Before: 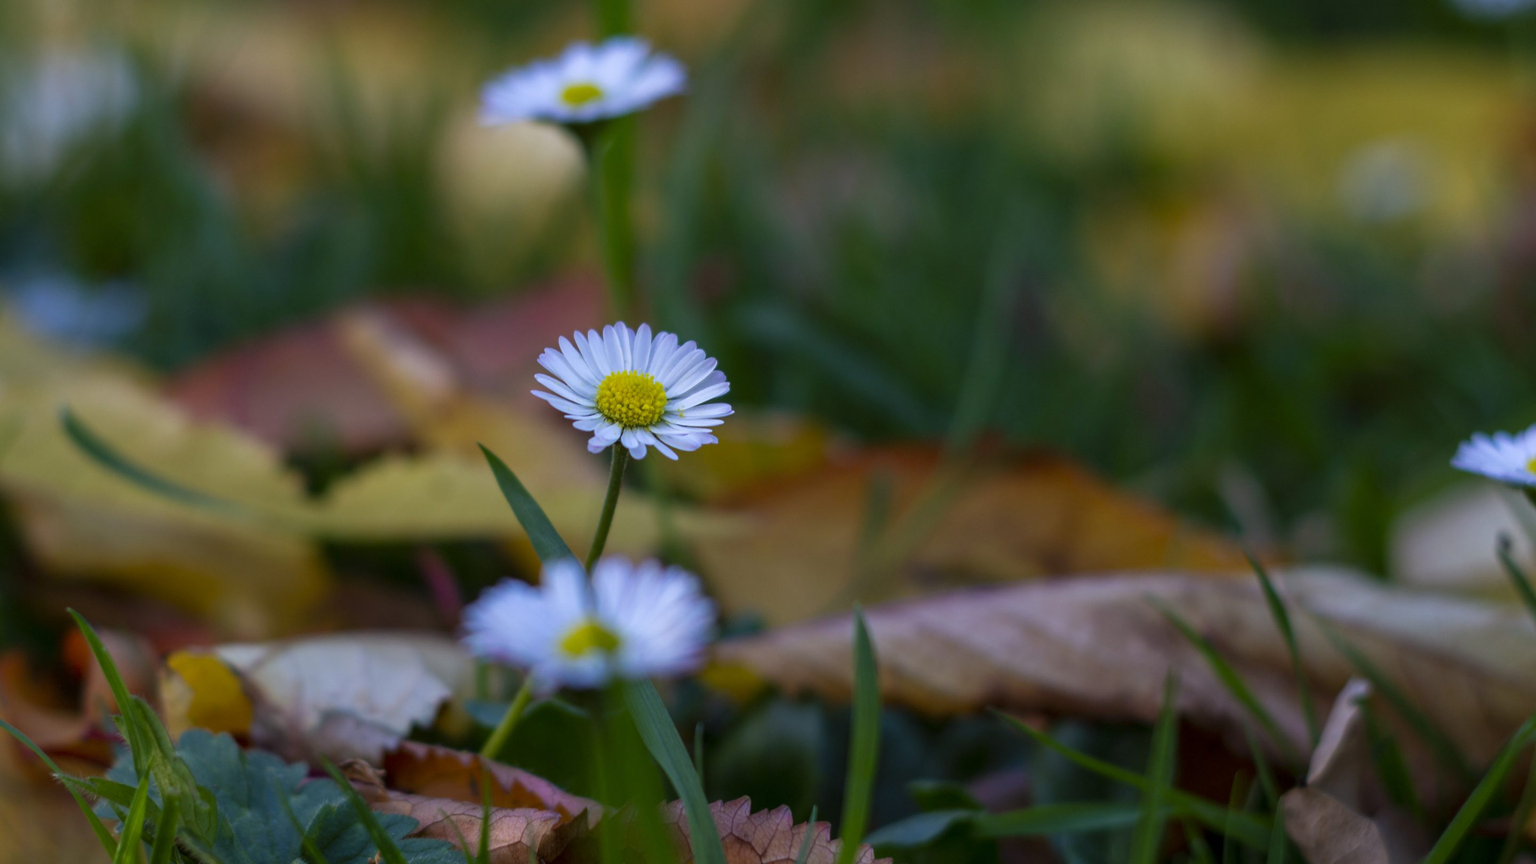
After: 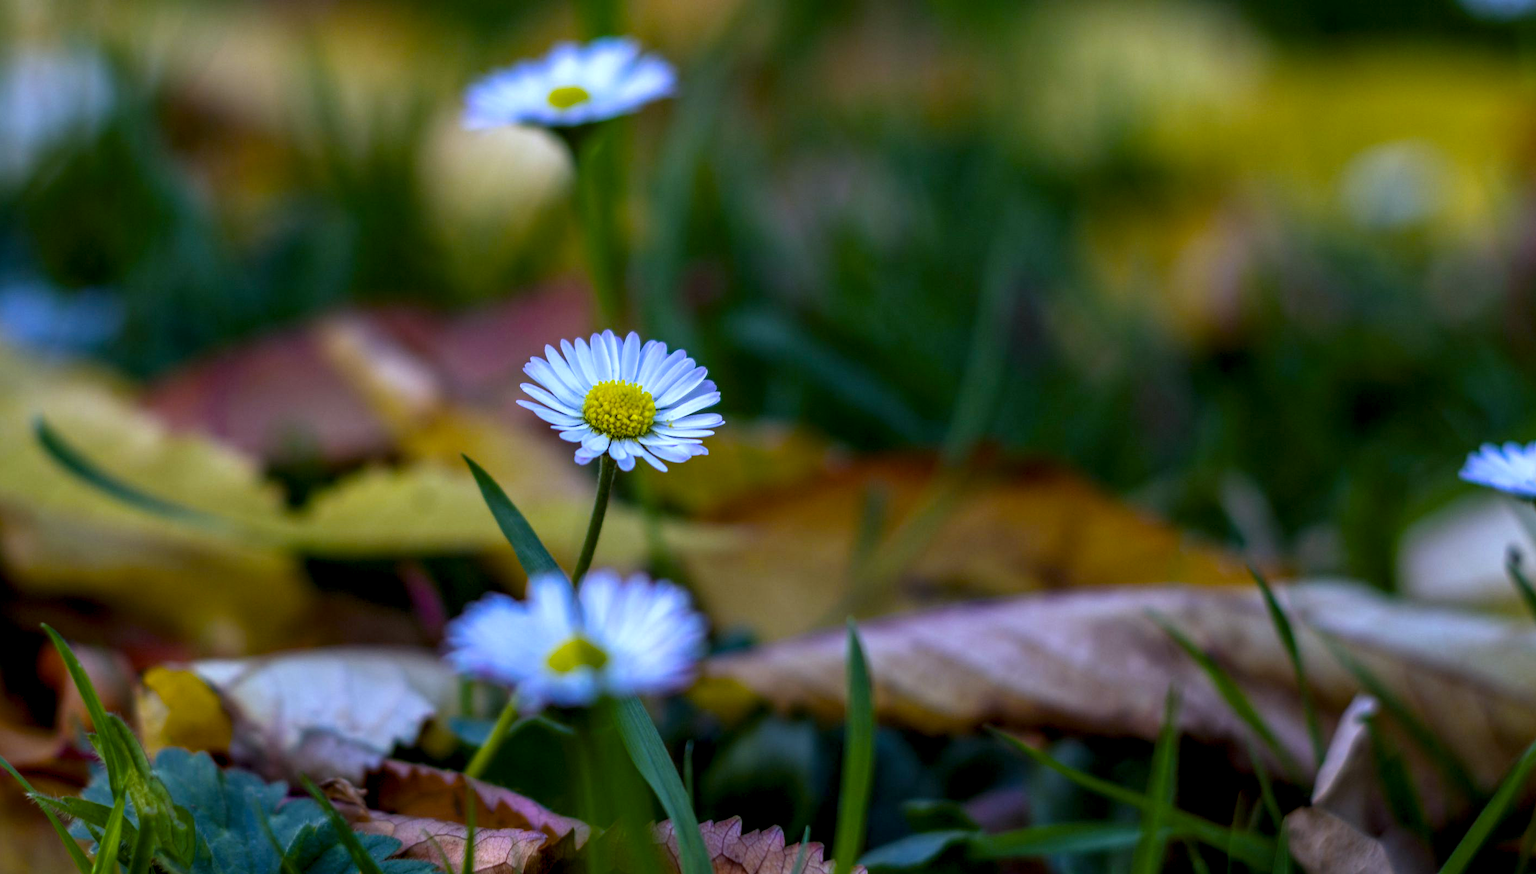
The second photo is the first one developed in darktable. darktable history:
crop and rotate: left 1.774%, right 0.633%, bottom 1.28%
white balance: red 0.954, blue 1.079
color balance rgb: perceptual saturation grading › global saturation 40%, global vibrance 15%
local contrast: detail 160%
